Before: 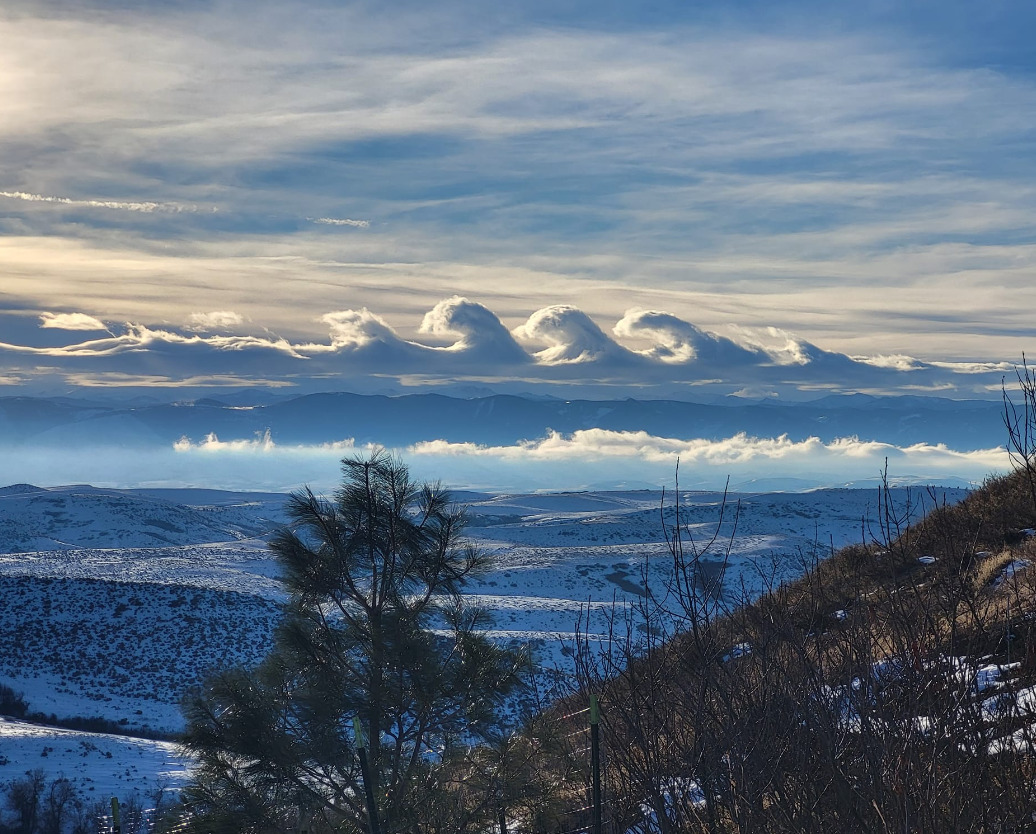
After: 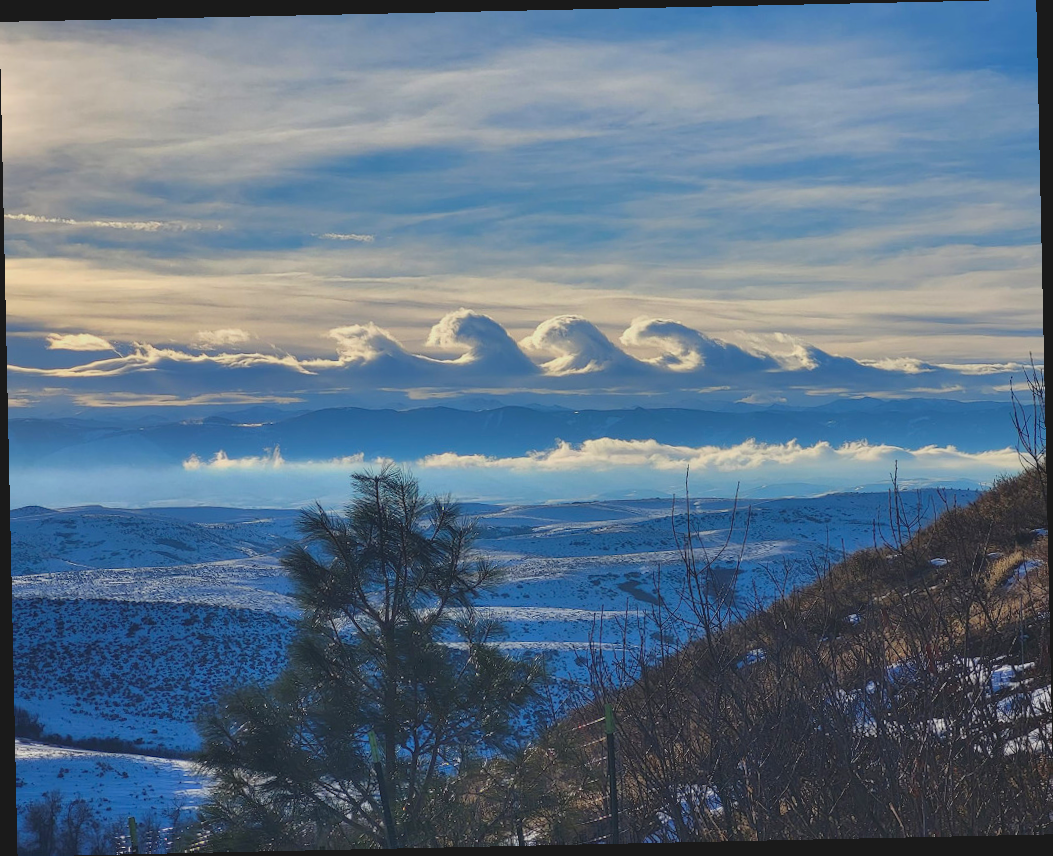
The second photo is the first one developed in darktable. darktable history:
contrast brightness saturation: contrast -0.19, saturation 0.19
rotate and perspective: rotation -1.24°, automatic cropping off
